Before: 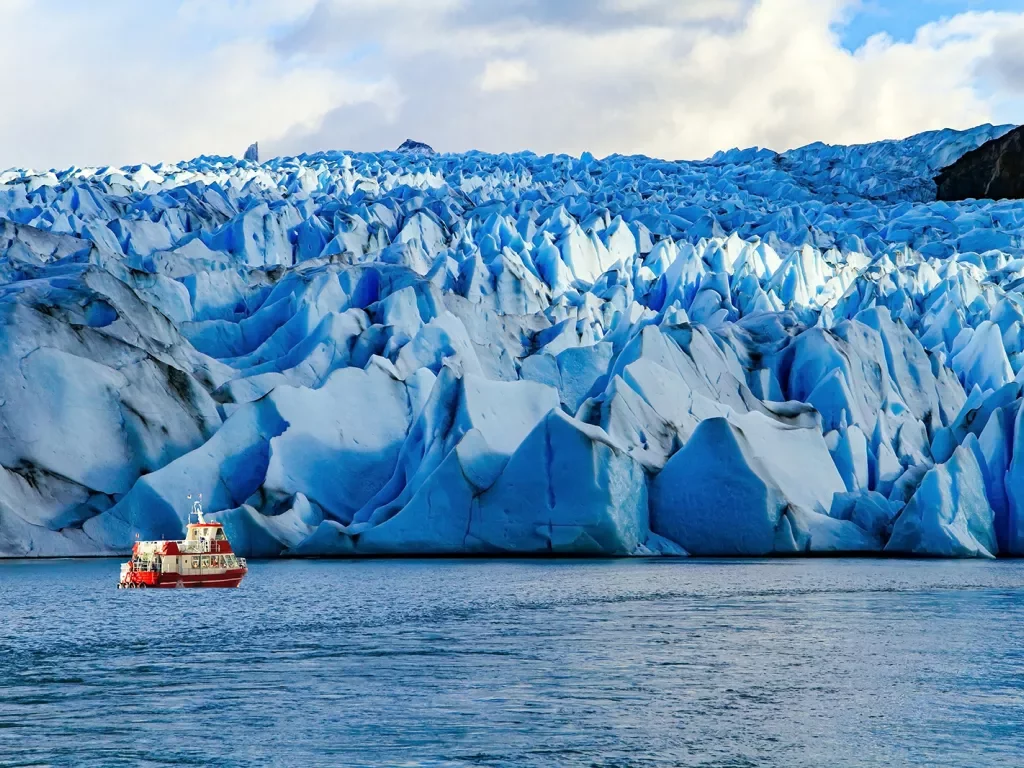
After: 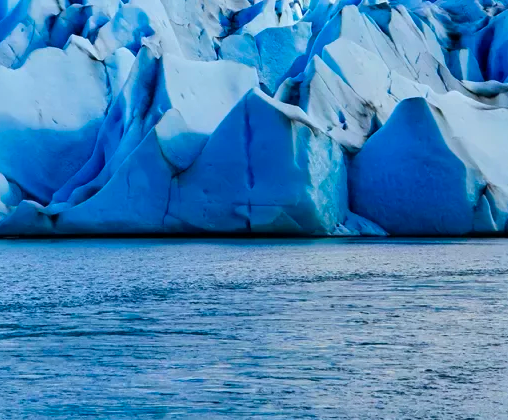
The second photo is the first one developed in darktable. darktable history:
color balance rgb: shadows lift › chroma 1.007%, shadows lift › hue 29.9°, linear chroma grading › global chroma 0.977%, perceptual saturation grading › global saturation 30.322%, perceptual brilliance grading › global brilliance 2.804%, global vibrance 20%
crop: left 29.417%, top 41.779%, right 20.885%, bottom 3.477%
exposure: compensate highlight preservation false
